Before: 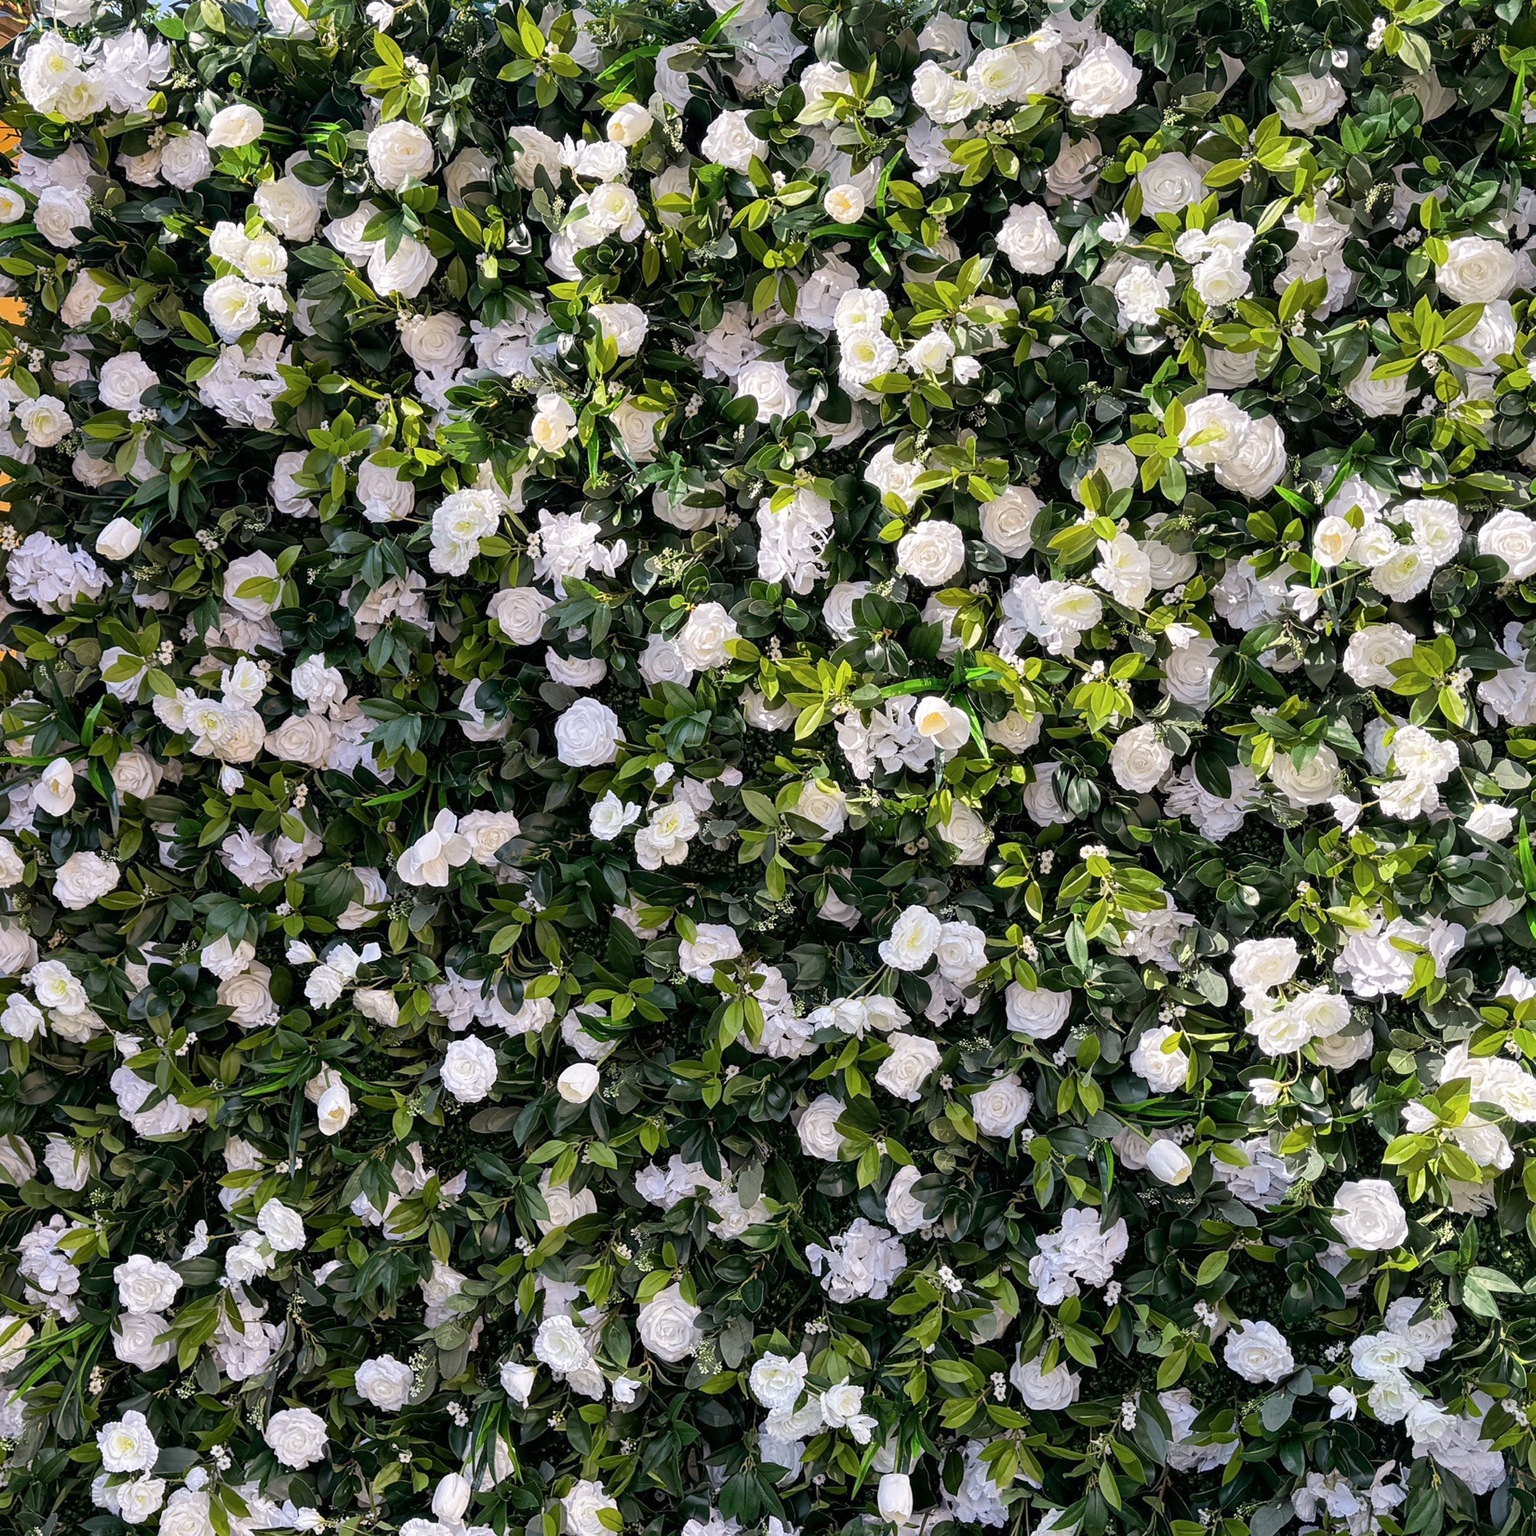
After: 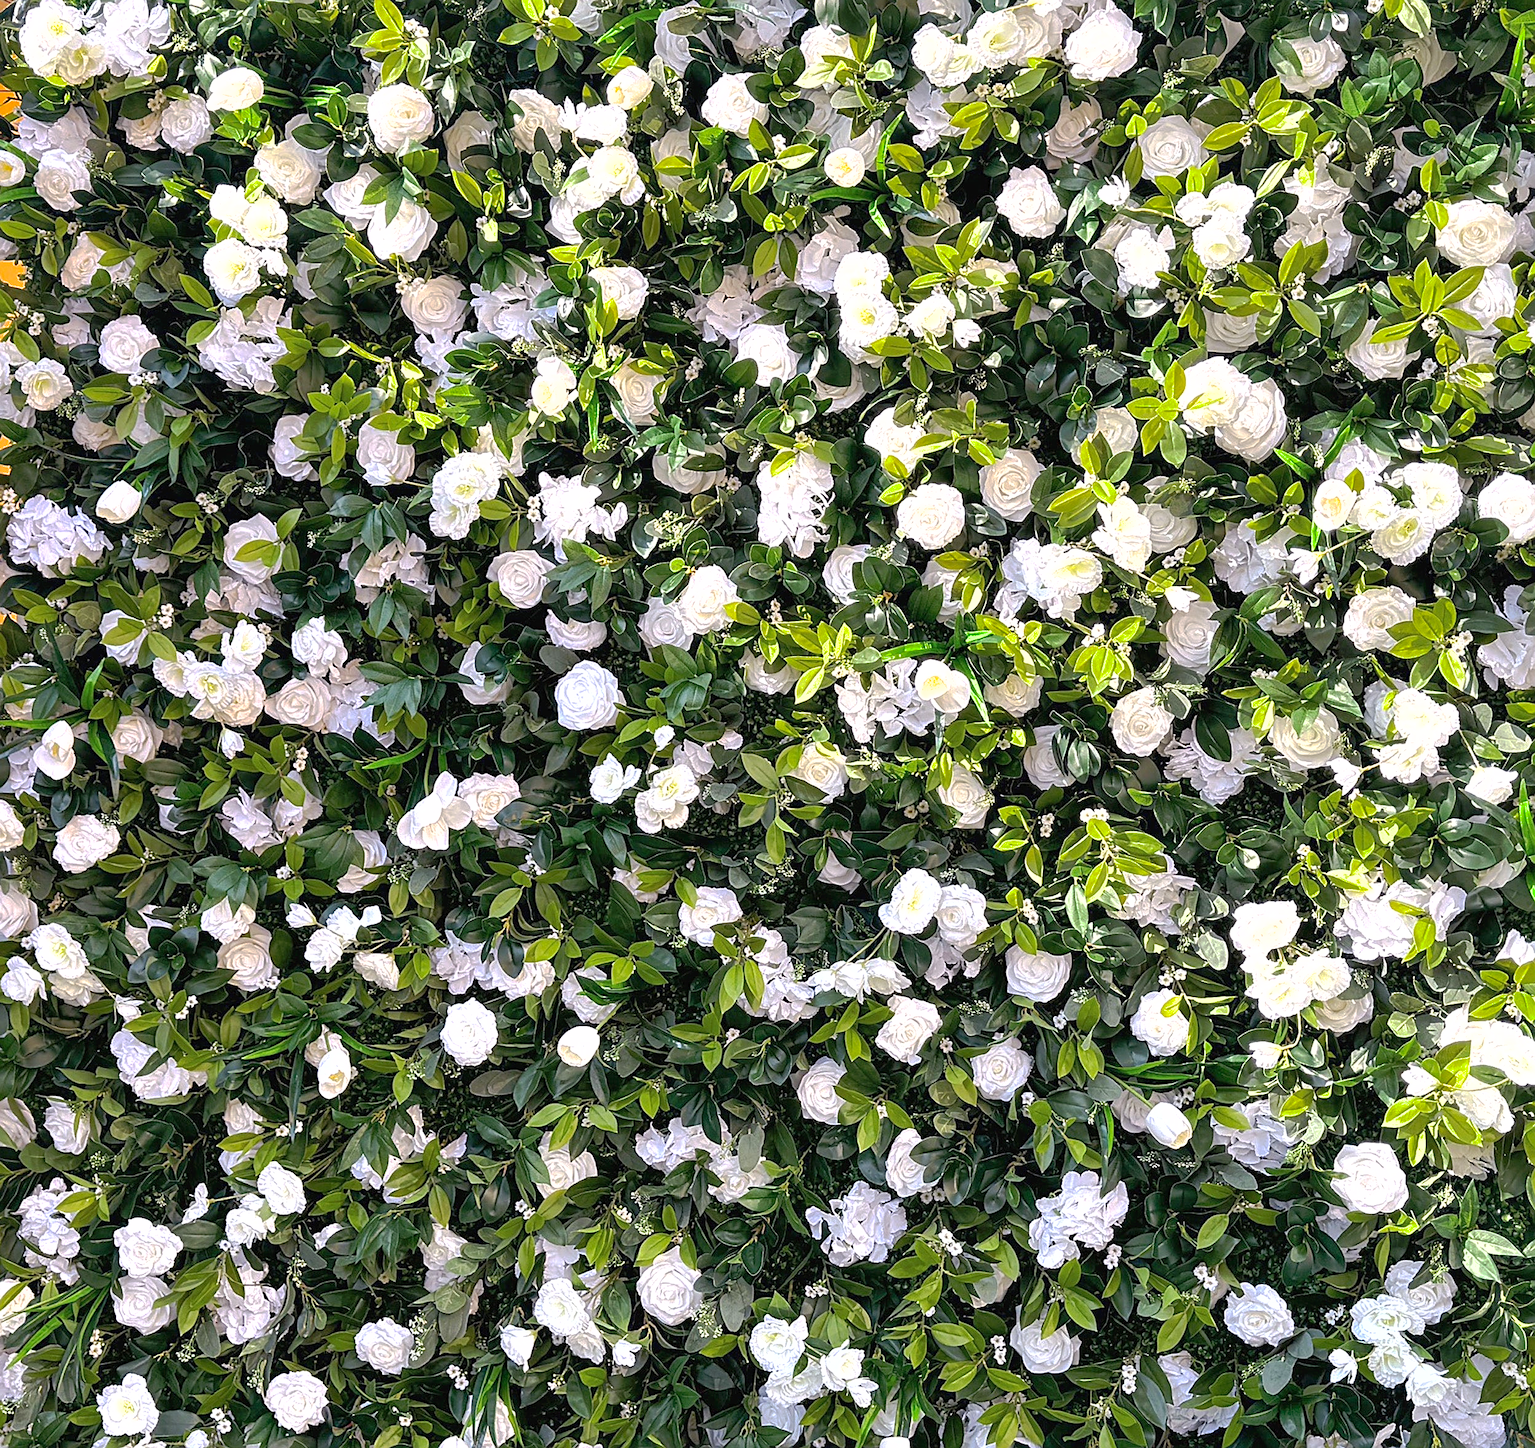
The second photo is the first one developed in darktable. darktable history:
tone curve: curves: ch0 [(0, 0) (0.003, 0.014) (0.011, 0.014) (0.025, 0.022) (0.044, 0.041) (0.069, 0.063) (0.1, 0.086) (0.136, 0.118) (0.177, 0.161) (0.224, 0.211) (0.277, 0.262) (0.335, 0.323) (0.399, 0.384) (0.468, 0.459) (0.543, 0.54) (0.623, 0.624) (0.709, 0.711) (0.801, 0.796) (0.898, 0.879) (1, 1)], preserve colors none
crop and rotate: top 2.408%, bottom 3.282%
shadows and highlights: on, module defaults
exposure: black level correction 0, exposure 0.696 EV, compensate highlight preservation false
sharpen: on, module defaults
